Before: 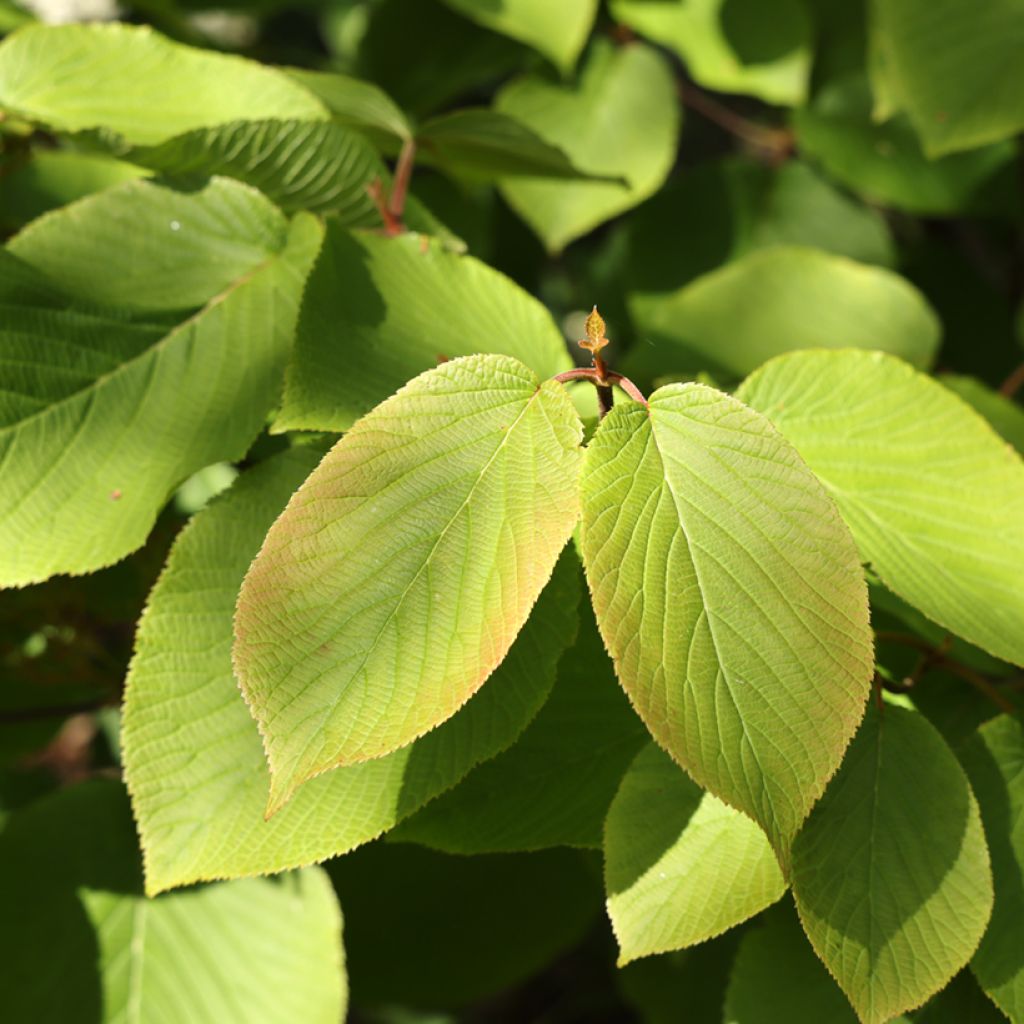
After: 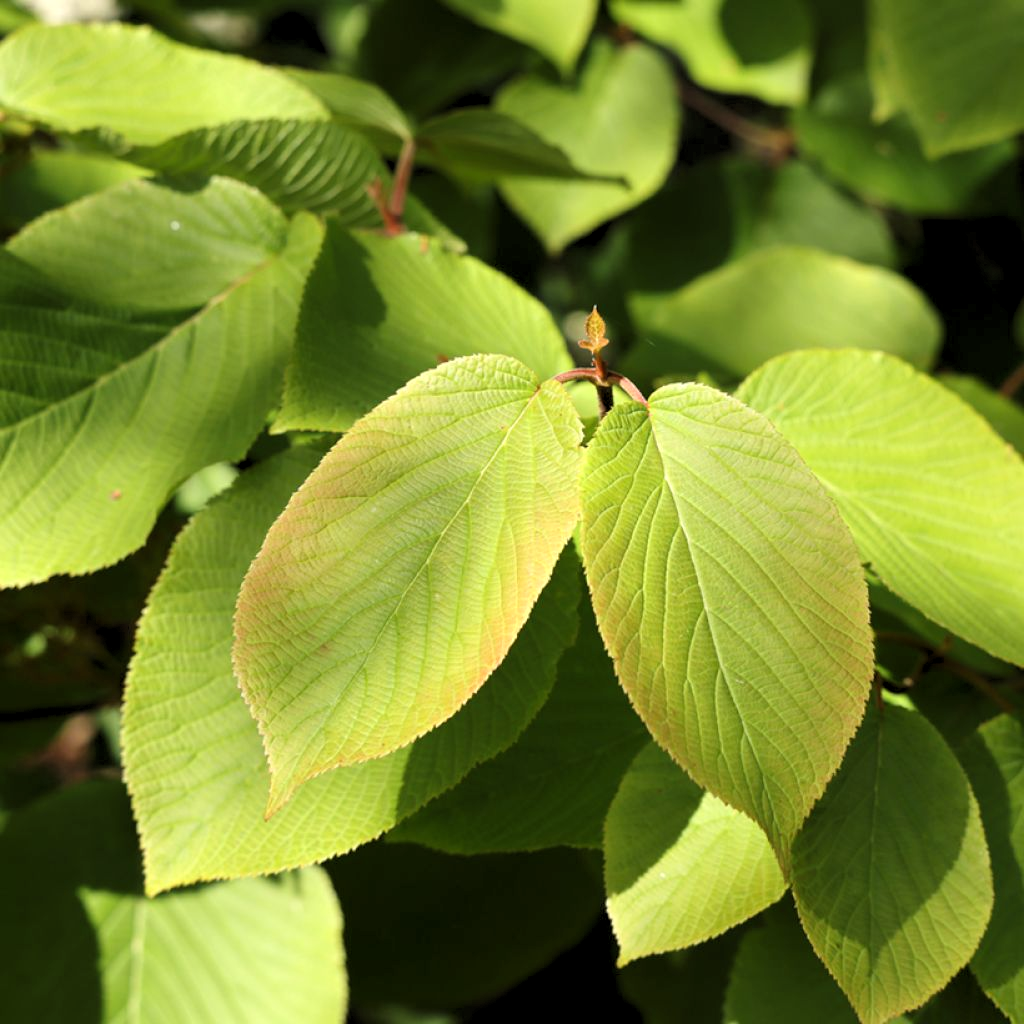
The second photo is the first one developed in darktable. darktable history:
sharpen: radius 2.926, amount 0.88, threshold 47.466
levels: levels [0.073, 0.497, 0.972]
